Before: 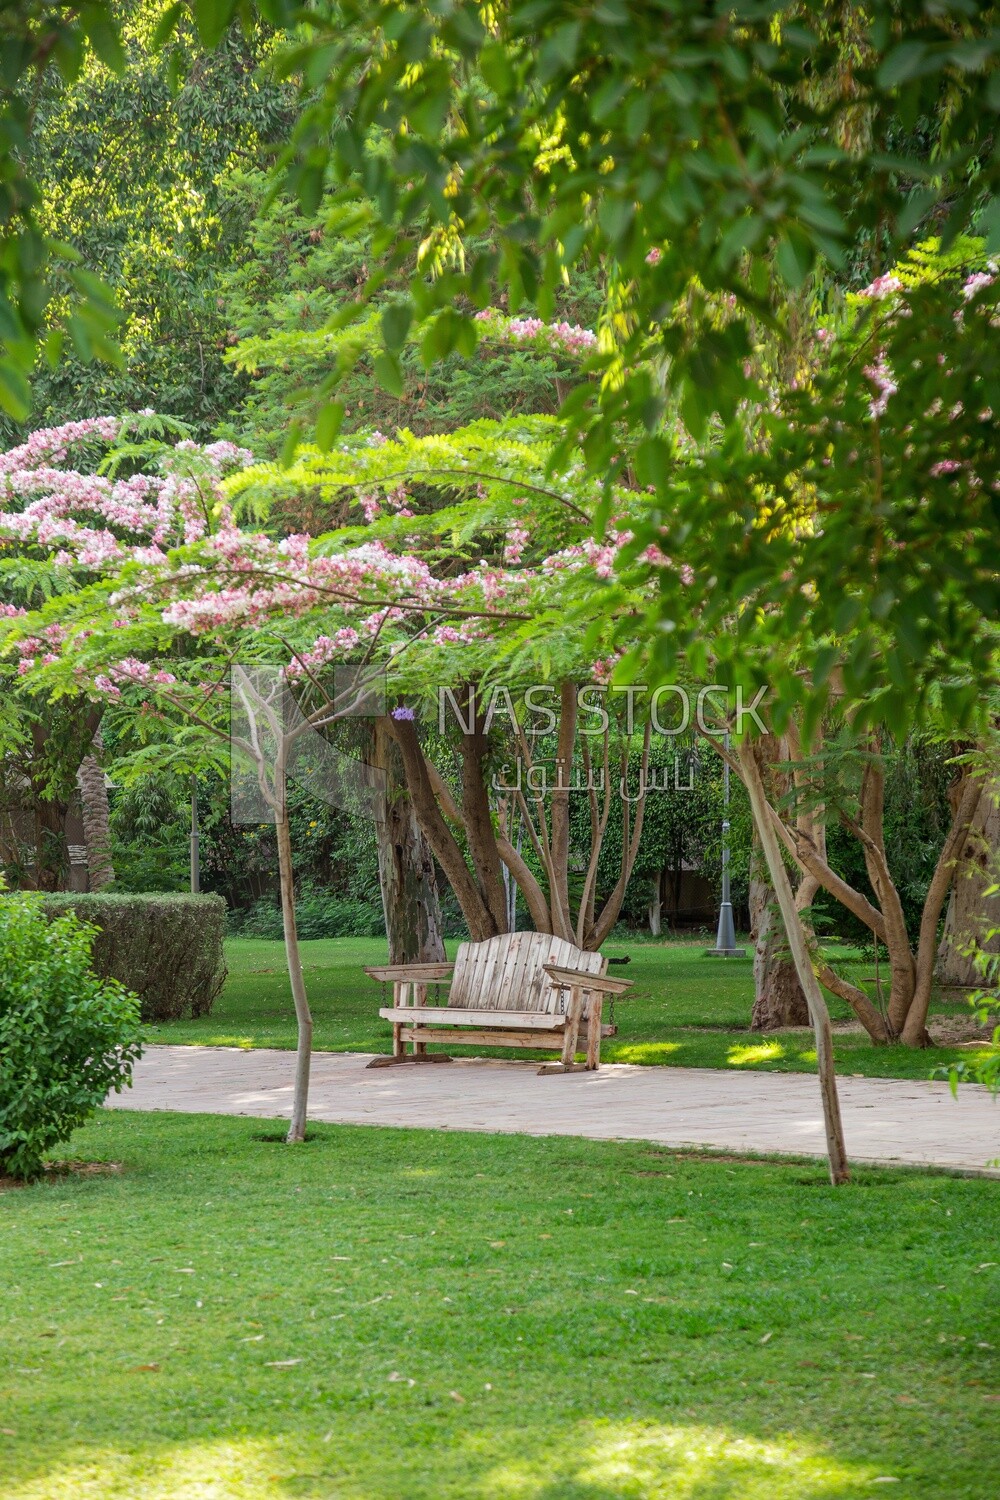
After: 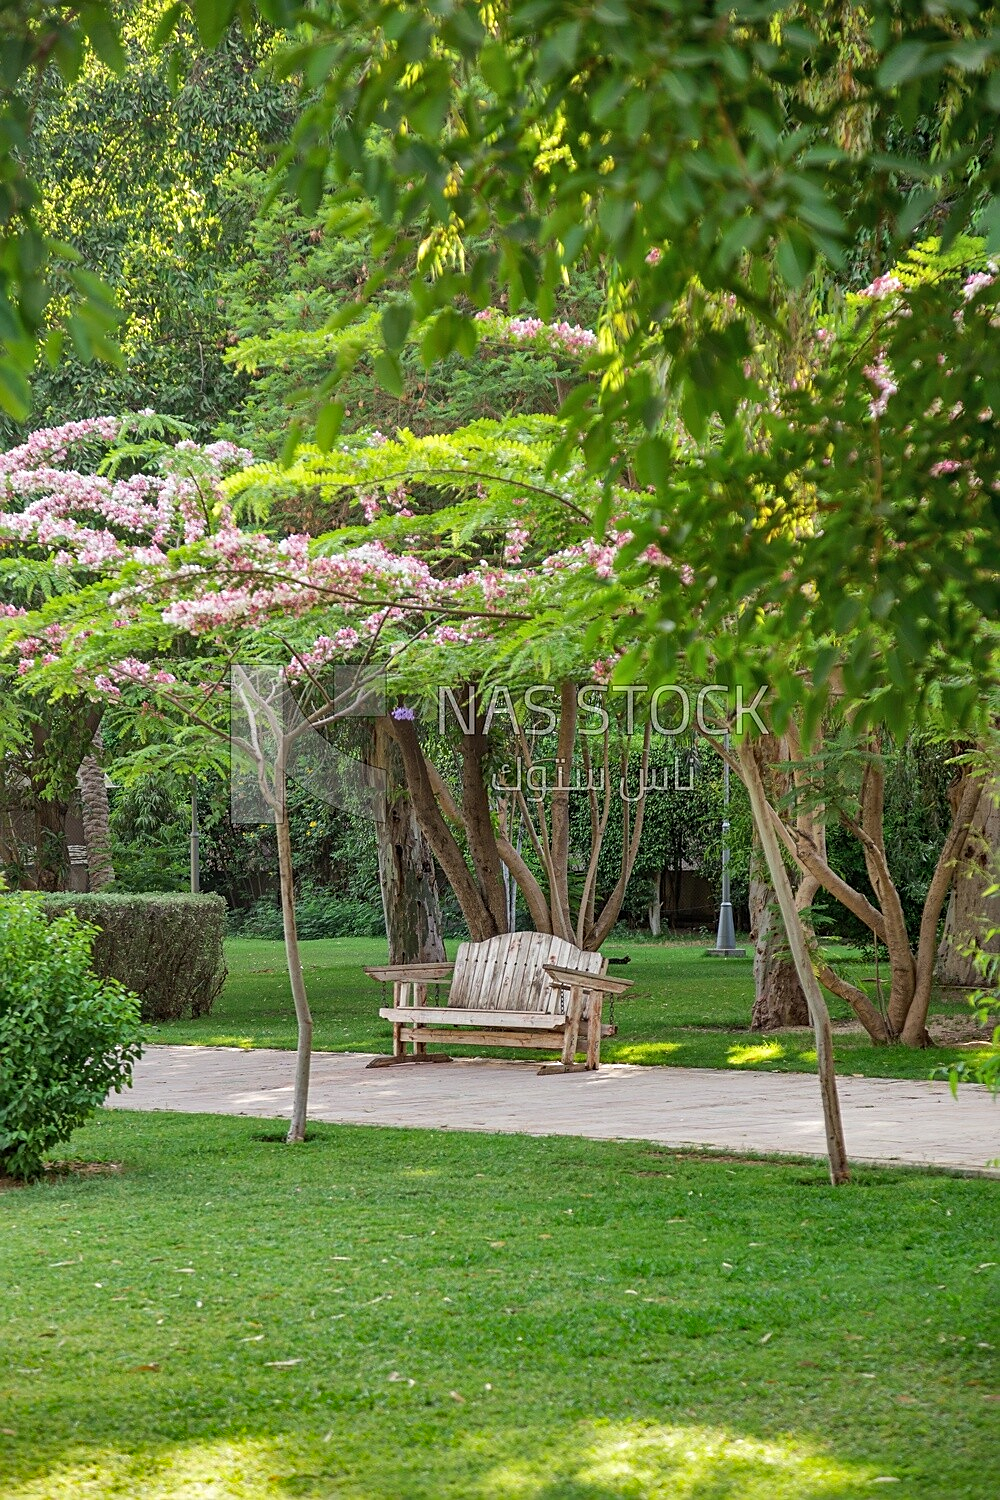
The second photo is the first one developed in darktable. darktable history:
tone equalizer: smoothing diameter 24.97%, edges refinement/feathering 10.36, preserve details guided filter
shadows and highlights: shadows 58.73, highlights -60.29, soften with gaussian
sharpen: on, module defaults
